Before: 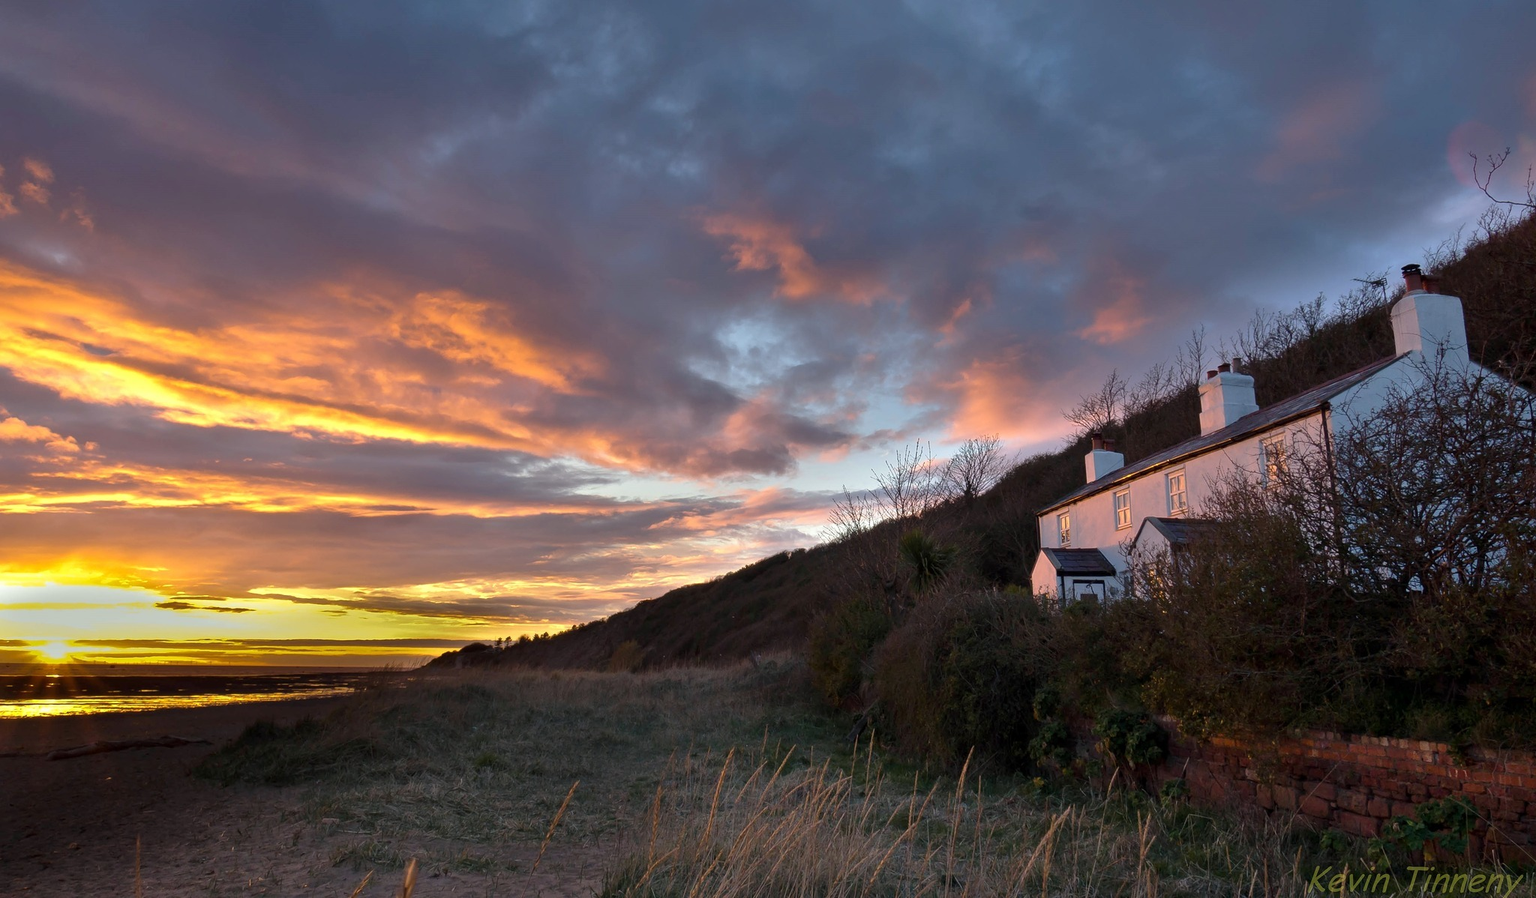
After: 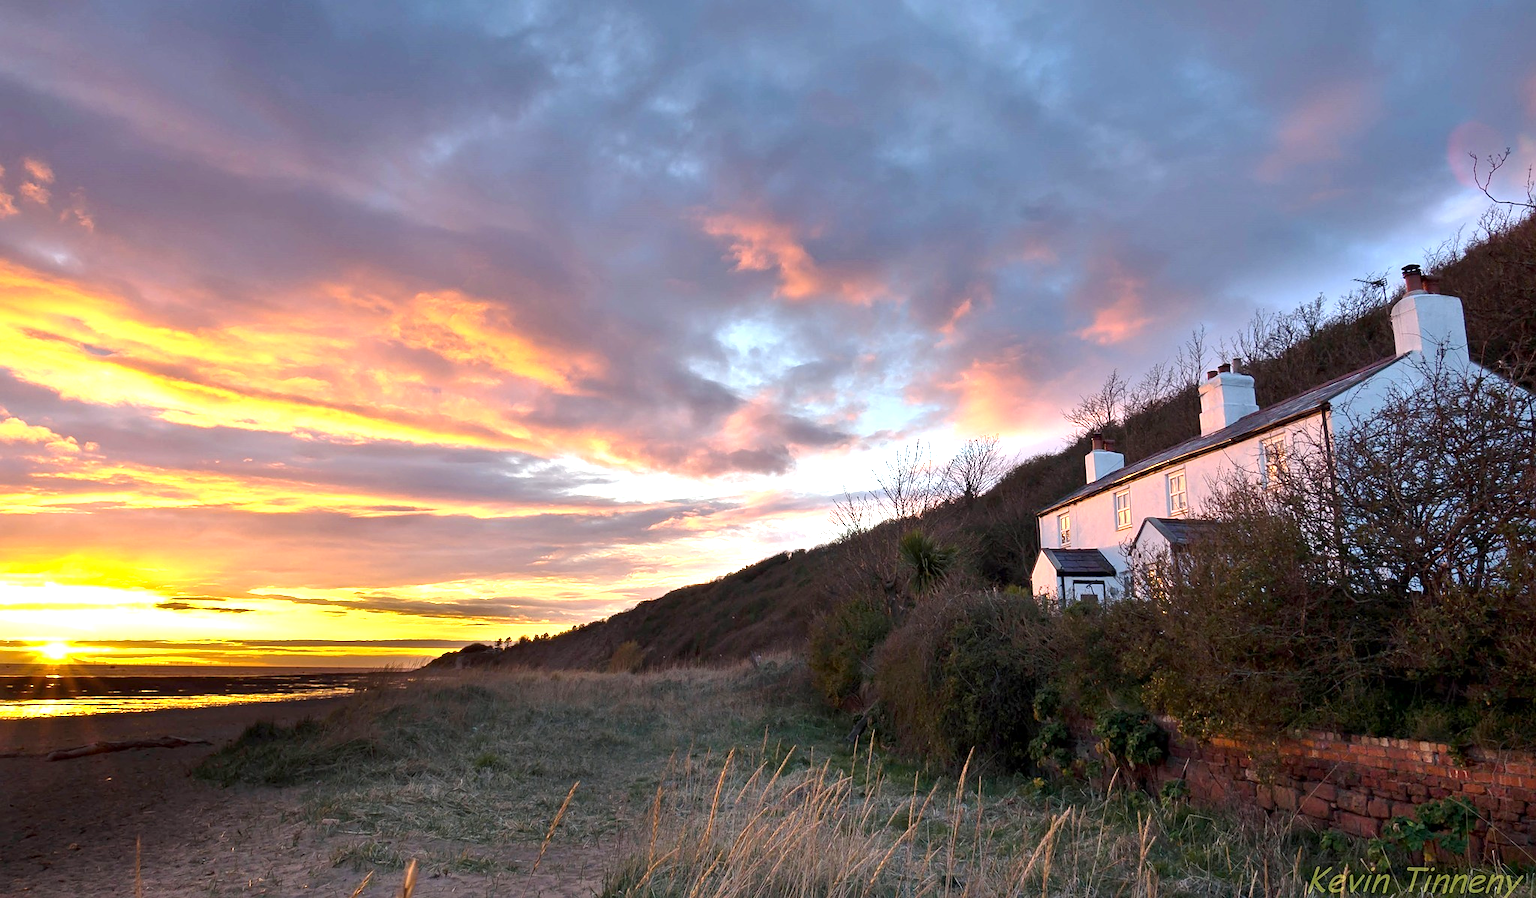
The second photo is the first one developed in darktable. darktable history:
contrast brightness saturation: contrast 0.048
exposure: black level correction 0.001, exposure 1.128 EV, compensate exposure bias true, compensate highlight preservation false
sharpen: amount 0.206
